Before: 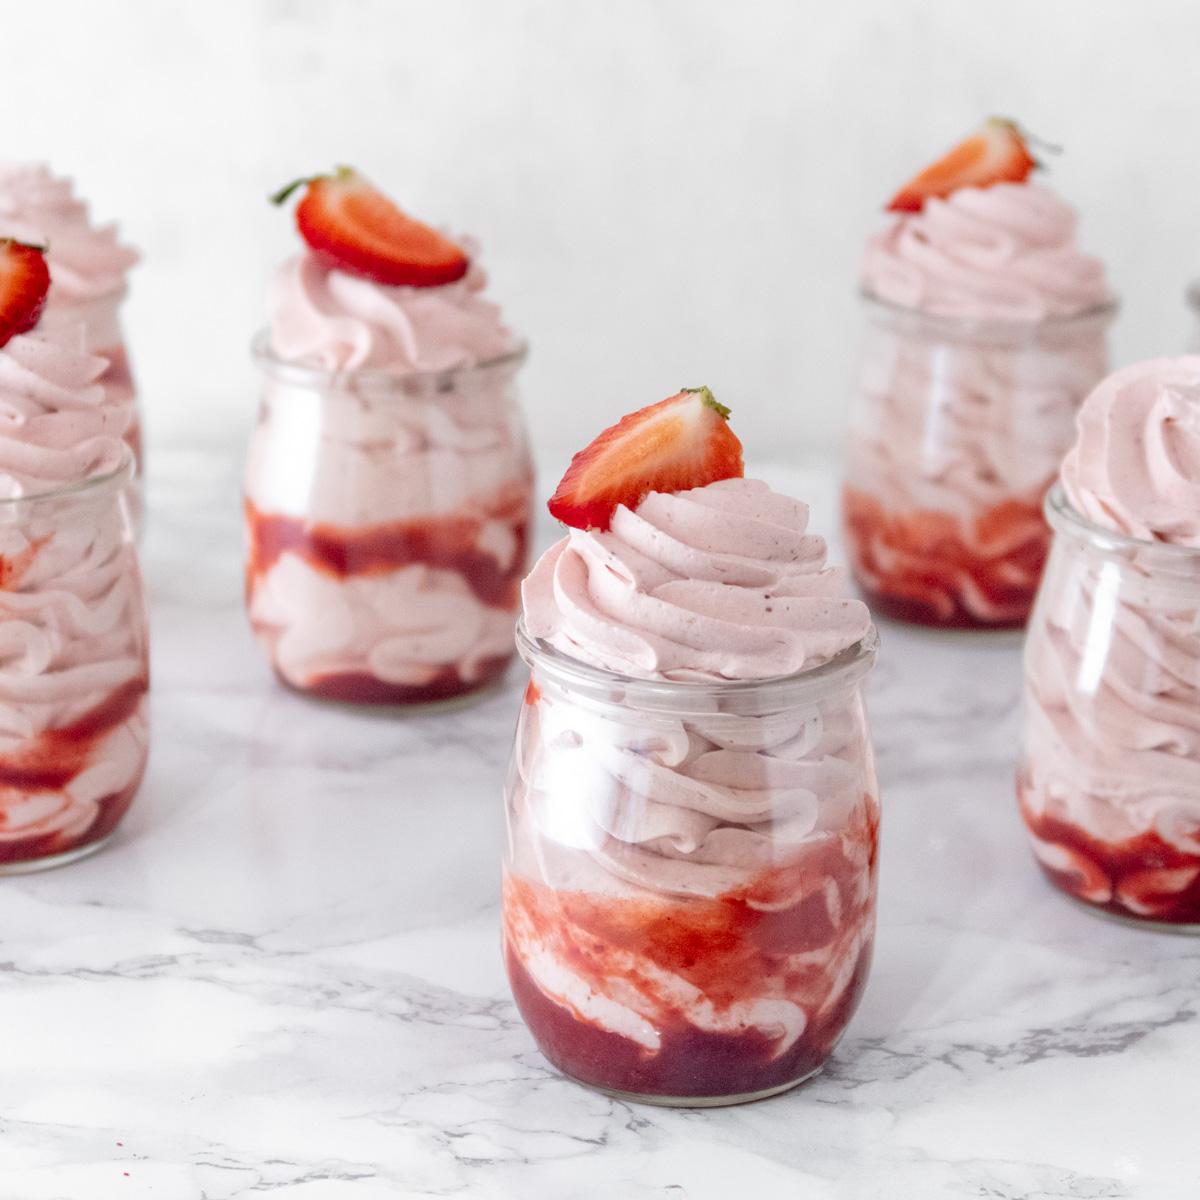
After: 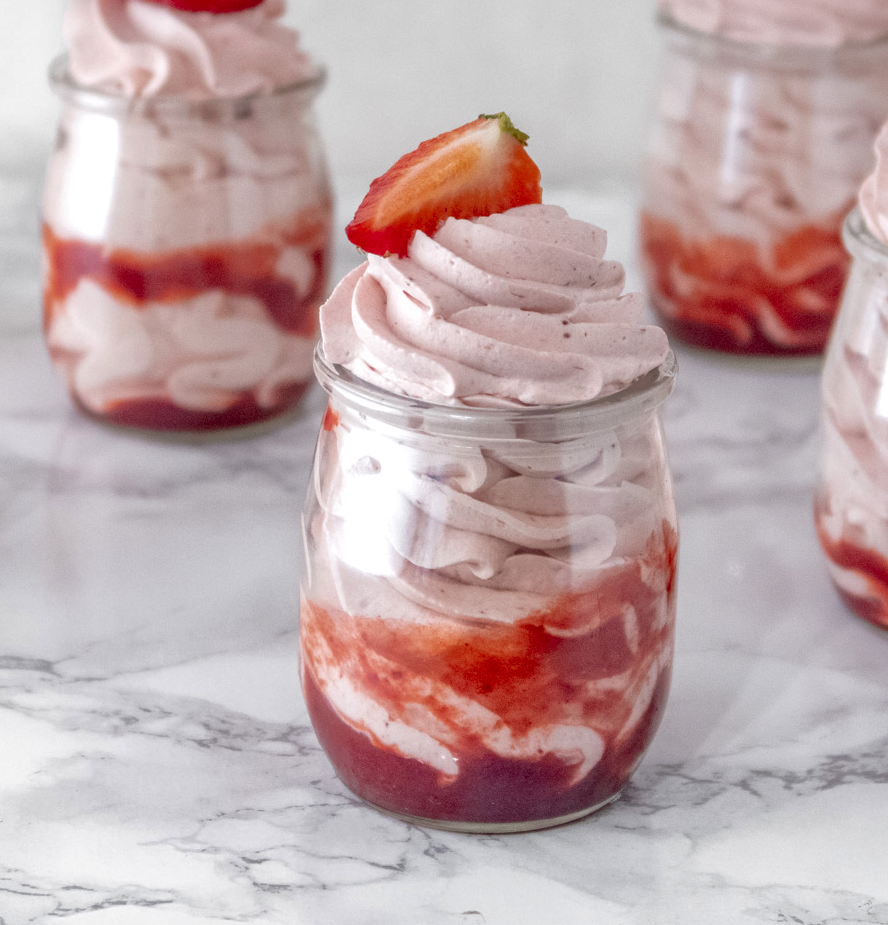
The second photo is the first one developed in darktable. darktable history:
local contrast: on, module defaults
crop: left 16.871%, top 22.857%, right 9.116%
shadows and highlights: on, module defaults
